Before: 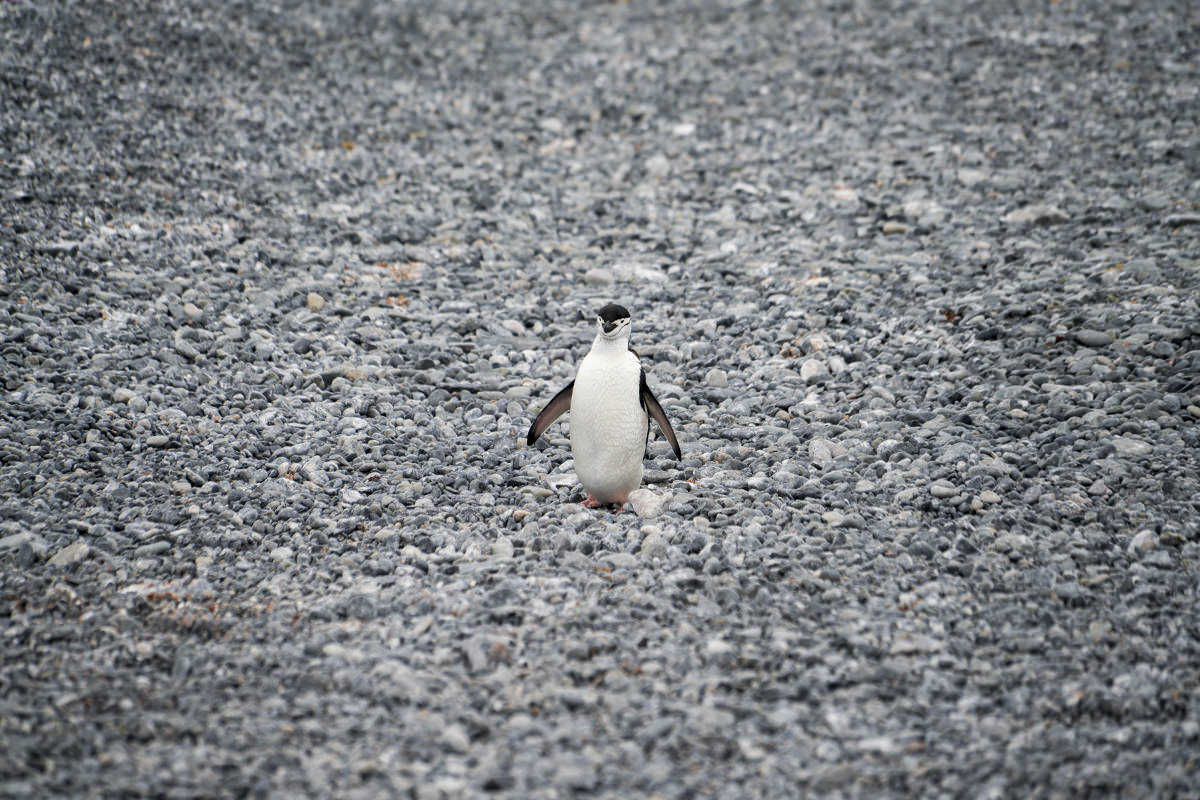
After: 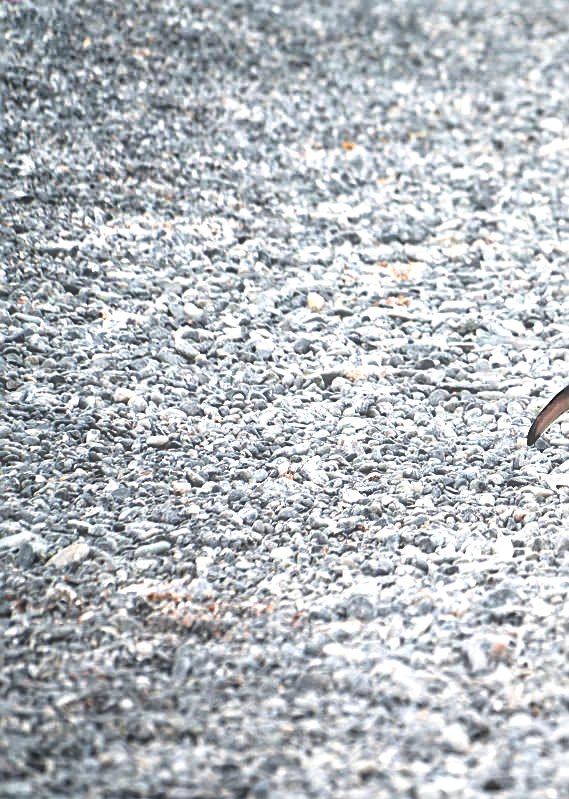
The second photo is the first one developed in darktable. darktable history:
exposure: black level correction 0, exposure 1.107 EV, compensate highlight preservation false
sharpen: on, module defaults
crop and rotate: left 0.026%, top 0%, right 52.5%
haze removal: strength -0.077, distance 0.355, compatibility mode true, adaptive false
